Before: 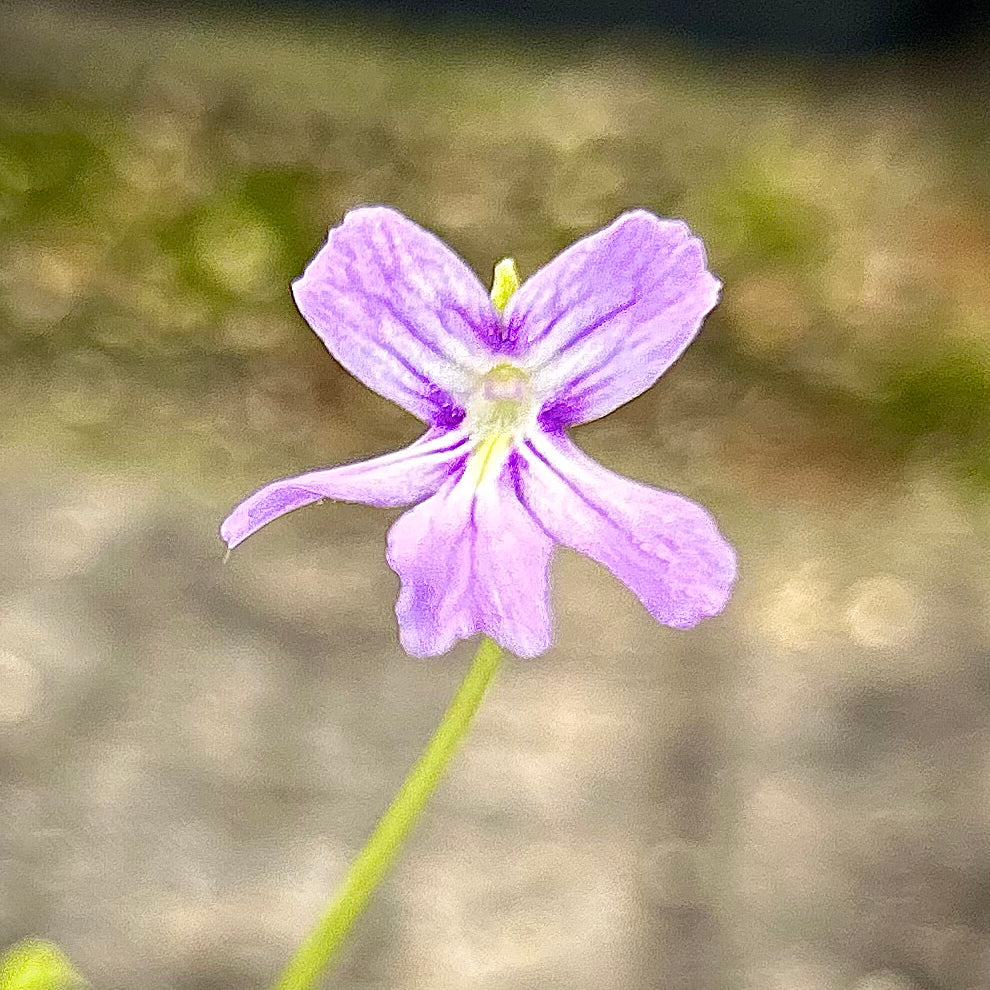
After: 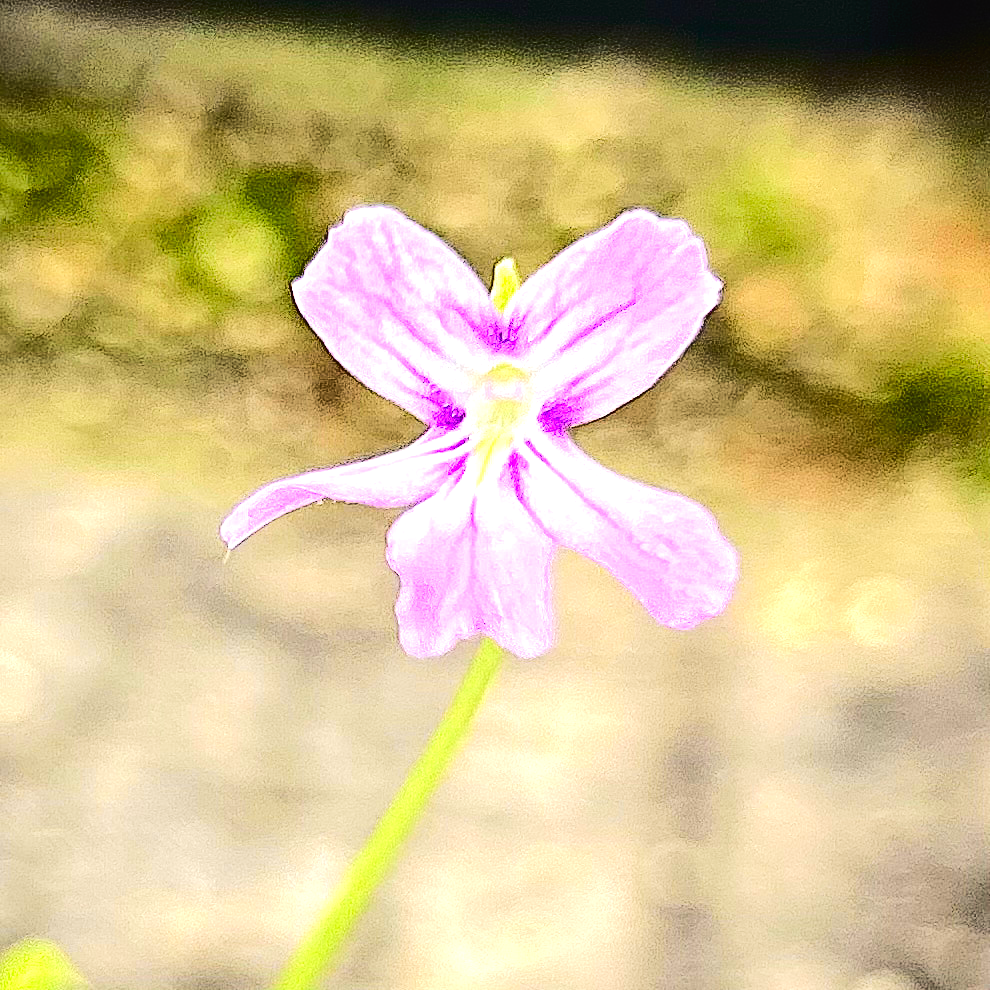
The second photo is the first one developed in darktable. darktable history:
rgb curve: curves: ch0 [(0, 0) (0.284, 0.292) (0.505, 0.644) (1, 1)], compensate middle gray true
tone curve: curves: ch0 [(0, 0.023) (0.132, 0.075) (0.241, 0.178) (0.487, 0.491) (0.782, 0.8) (1, 0.989)]; ch1 [(0, 0) (0.396, 0.369) (0.467, 0.454) (0.498, 0.5) (0.518, 0.517) (0.57, 0.586) (0.619, 0.663) (0.692, 0.744) (1, 1)]; ch2 [(0, 0) (0.427, 0.416) (0.483, 0.481) (0.503, 0.503) (0.526, 0.527) (0.563, 0.573) (0.632, 0.667) (0.705, 0.737) (0.985, 0.966)], color space Lab, independent channels
tone equalizer: -8 EV -0.75 EV, -7 EV -0.7 EV, -6 EV -0.6 EV, -5 EV -0.4 EV, -3 EV 0.4 EV, -2 EV 0.6 EV, -1 EV 0.7 EV, +0 EV 0.75 EV, edges refinement/feathering 500, mask exposure compensation -1.57 EV, preserve details no
